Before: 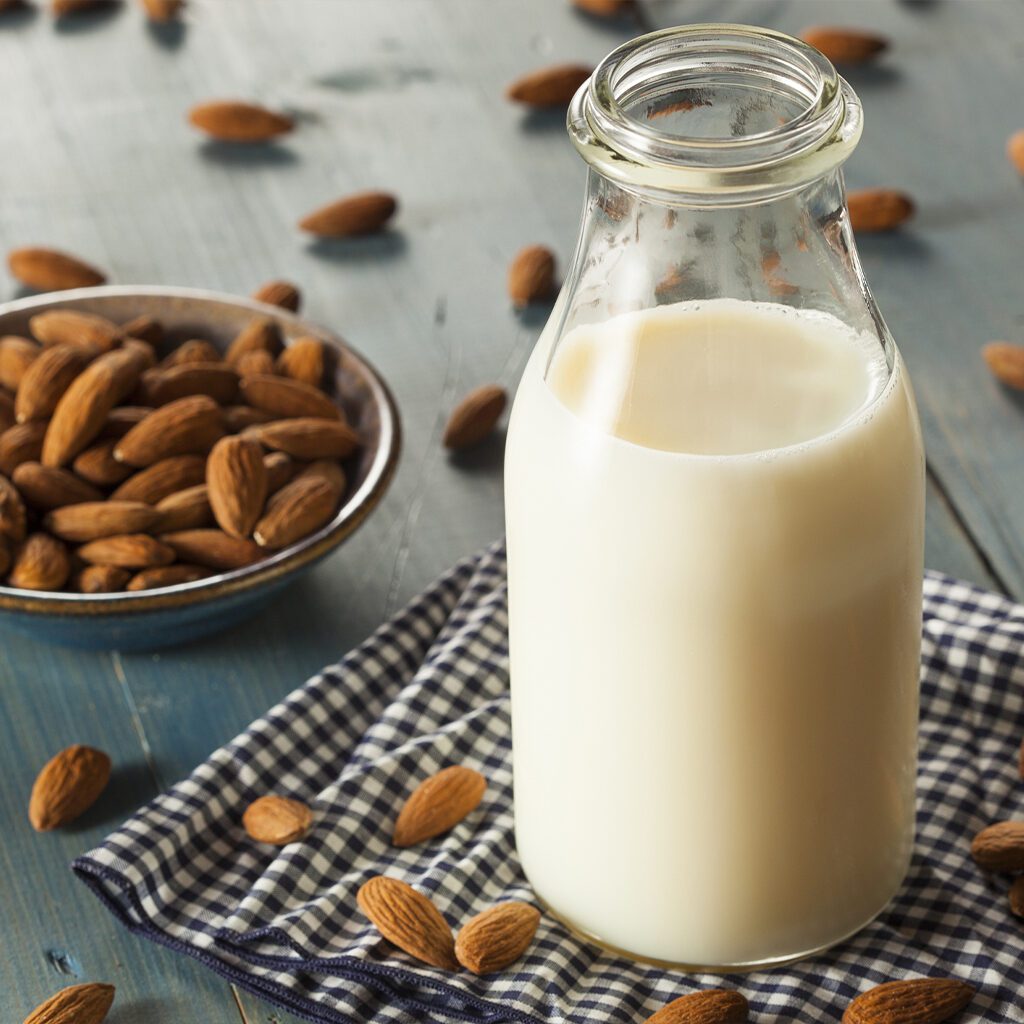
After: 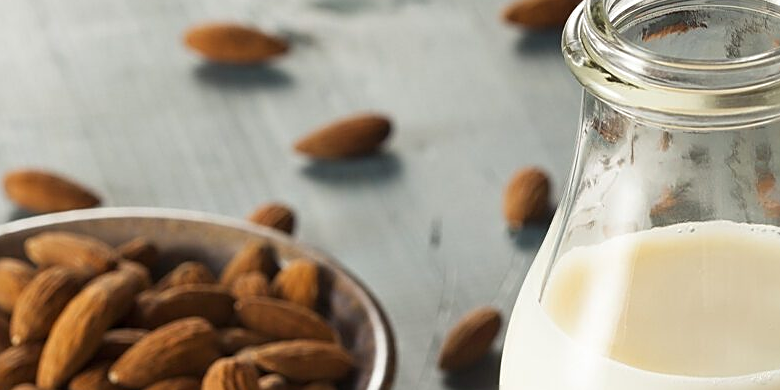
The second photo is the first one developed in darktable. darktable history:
crop: left 0.579%, top 7.627%, right 23.167%, bottom 54.275%
sharpen: on, module defaults
